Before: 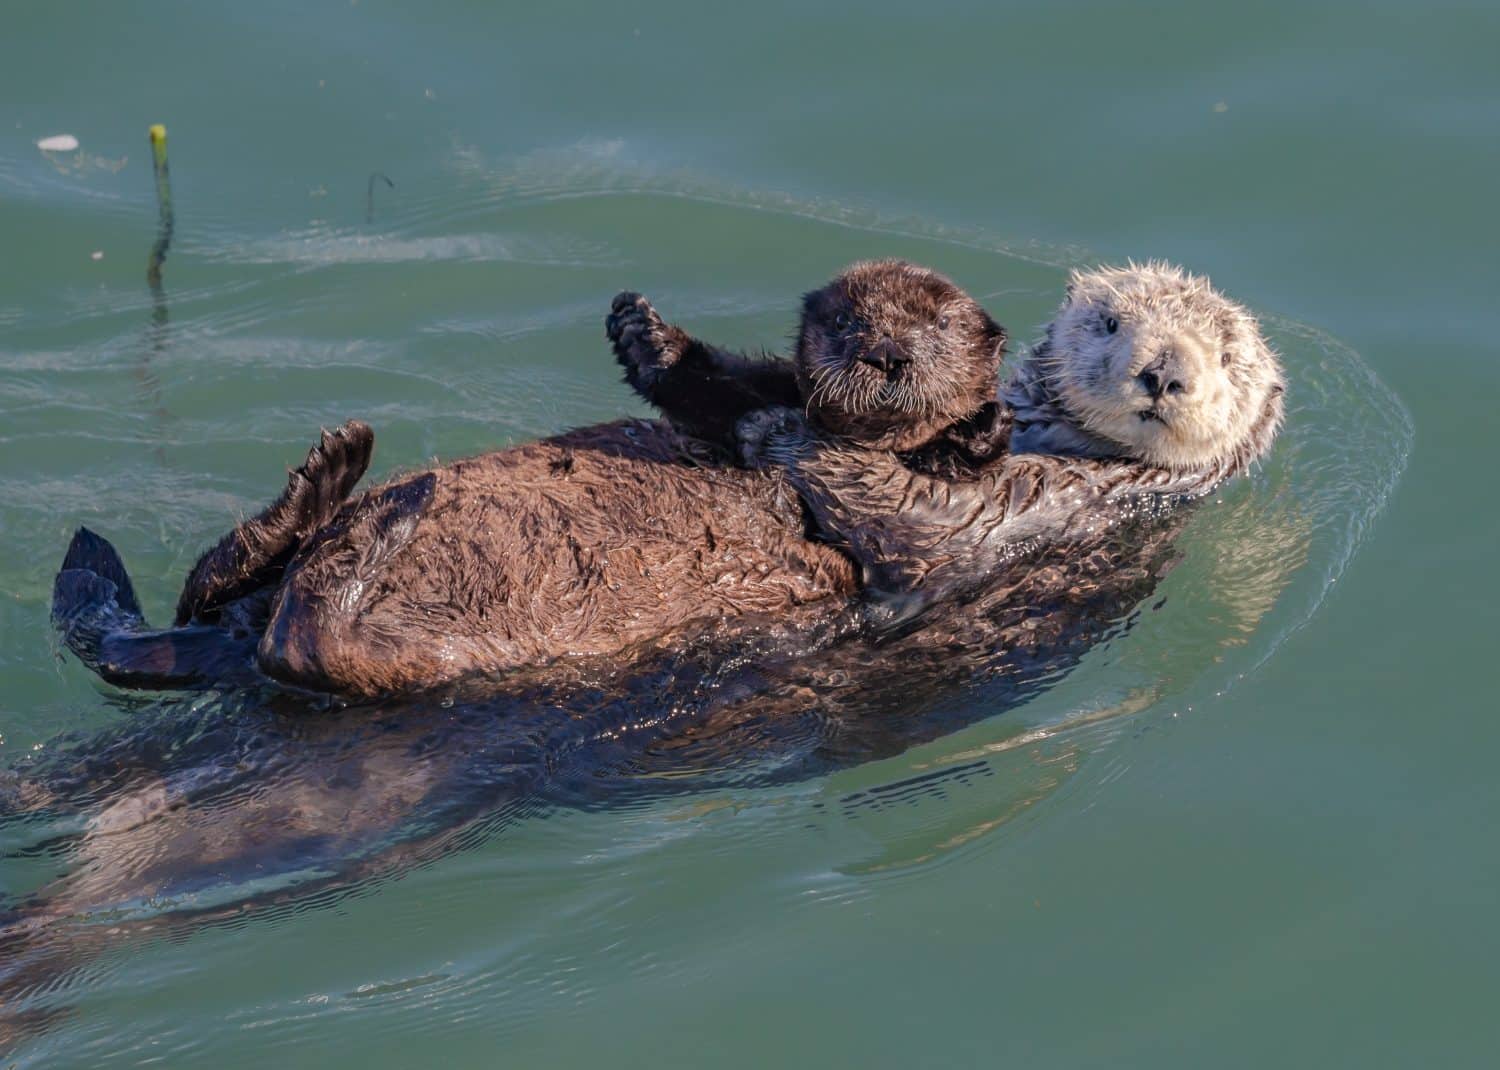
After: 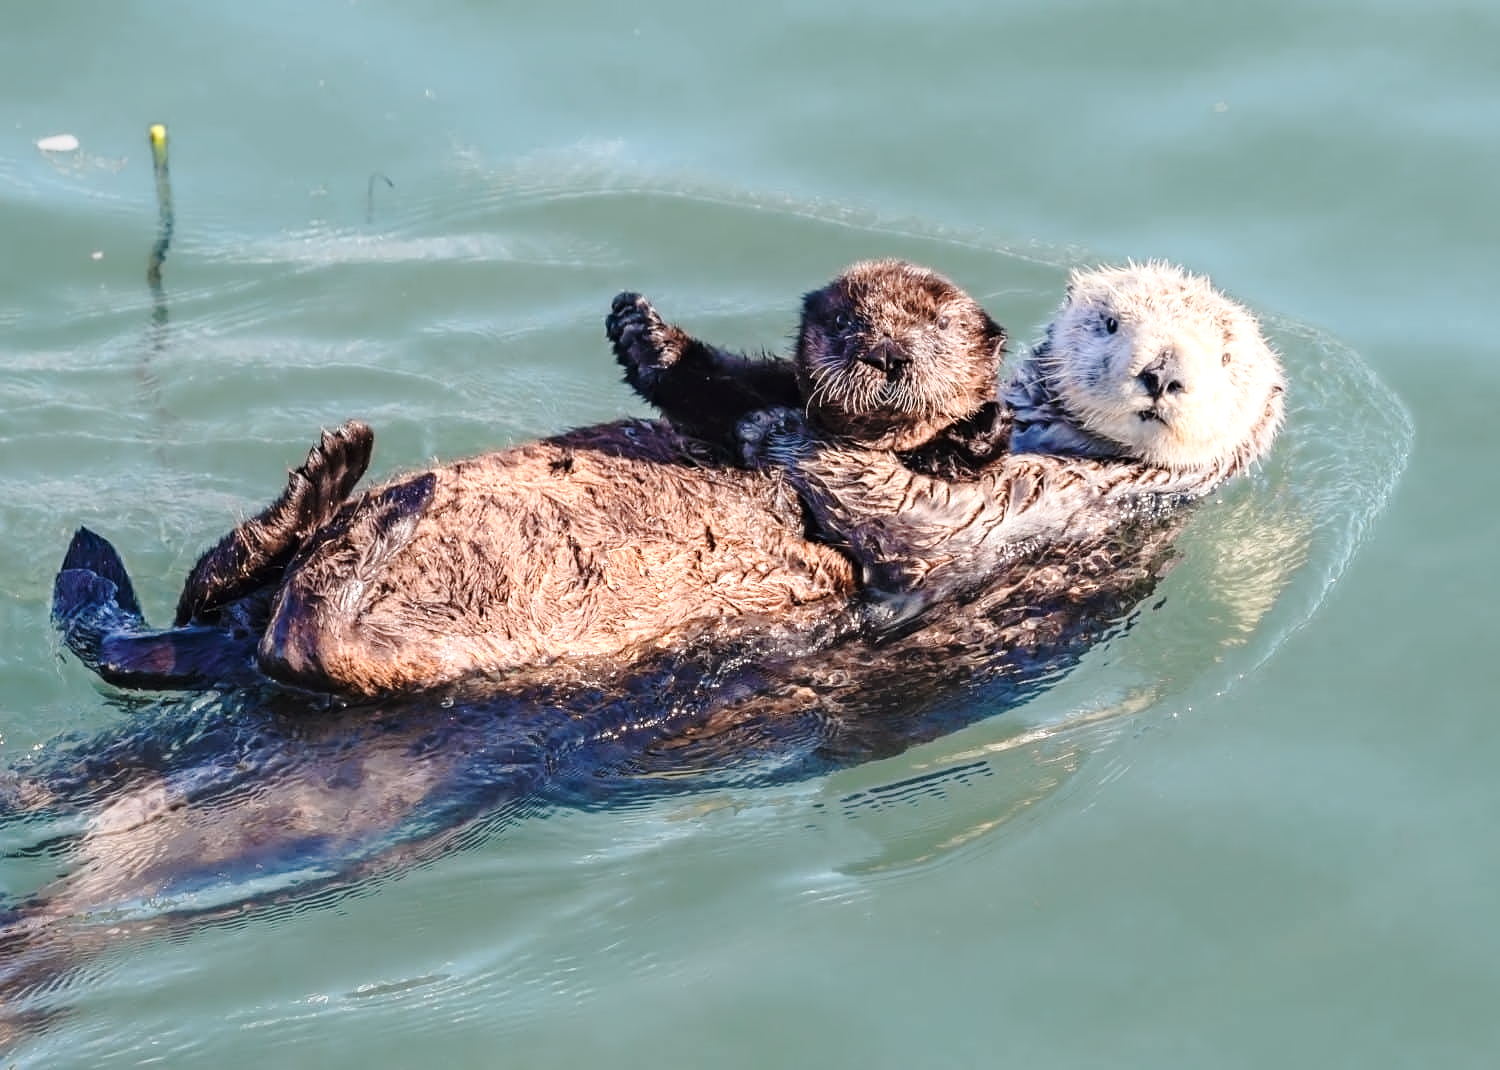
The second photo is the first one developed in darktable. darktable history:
exposure: exposure 0.2 EV, compensate highlight preservation false
color zones: curves: ch0 [(0.018, 0.548) (0.197, 0.654) (0.425, 0.447) (0.605, 0.658) (0.732, 0.579)]; ch1 [(0.105, 0.531) (0.224, 0.531) (0.386, 0.39) (0.618, 0.456) (0.732, 0.456) (0.956, 0.421)]; ch2 [(0.039, 0.583) (0.215, 0.465) (0.399, 0.544) (0.465, 0.548) (0.614, 0.447) (0.724, 0.43) (0.882, 0.623) (0.956, 0.632)]
contrast equalizer: y [[0.5 ×4, 0.525, 0.667], [0.5 ×6], [0.5 ×6], [0 ×4, 0.042, 0], [0, 0, 0.004, 0.1, 0.191, 0.131]]
base curve: curves: ch0 [(0, 0) (0.028, 0.03) (0.121, 0.232) (0.46, 0.748) (0.859, 0.968) (1, 1)], preserve colors none
